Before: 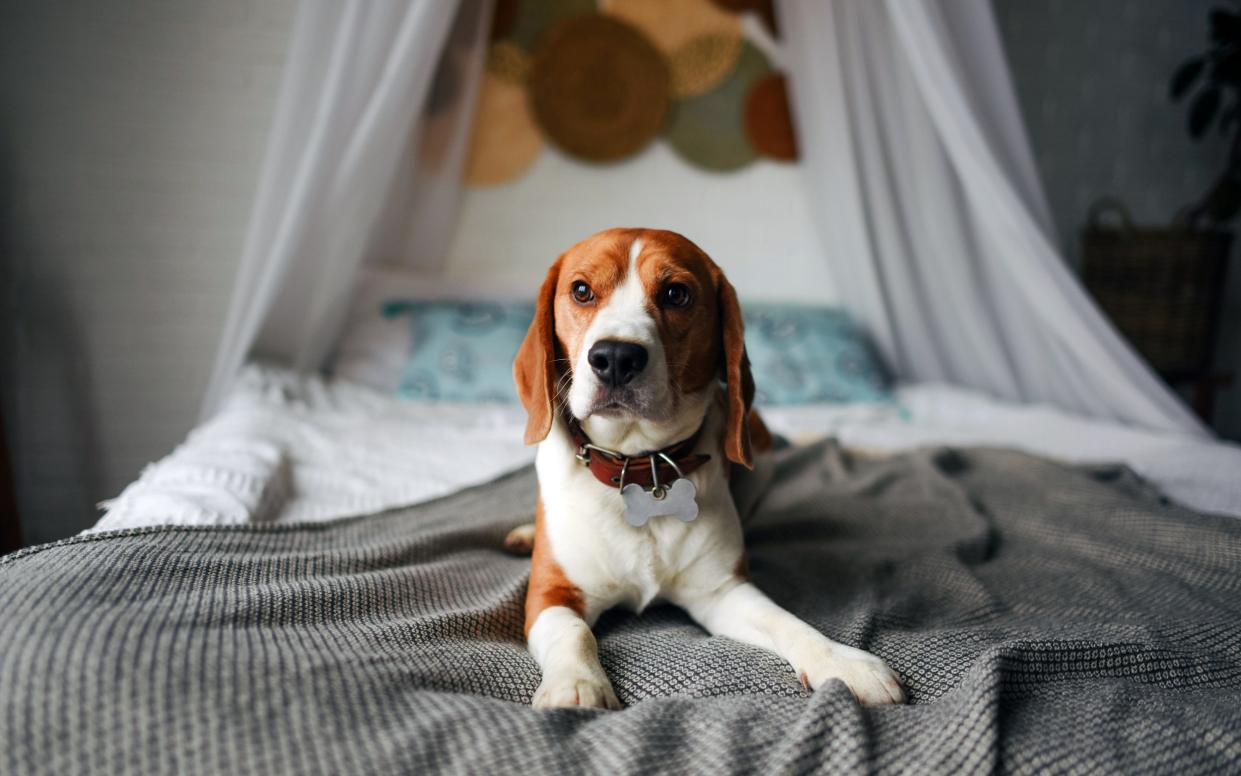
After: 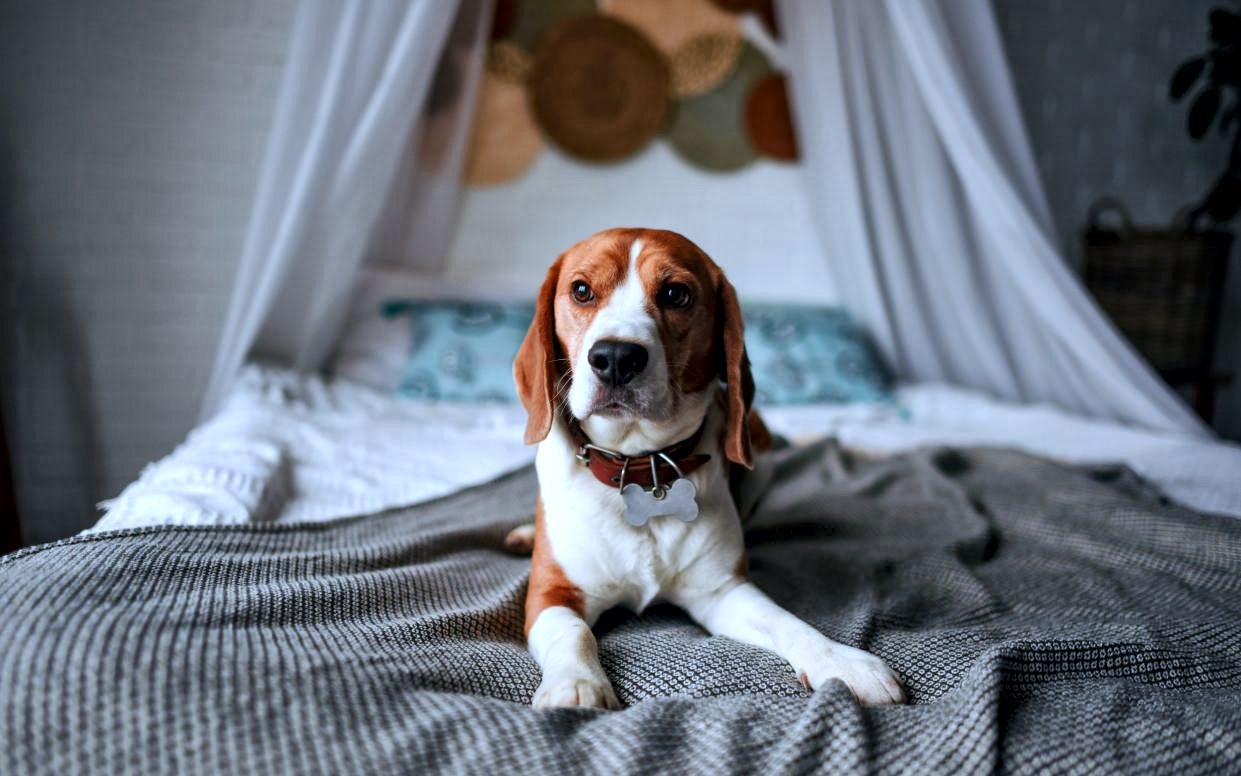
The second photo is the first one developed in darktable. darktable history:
local contrast: mode bilateral grid, contrast 20, coarseness 19, detail 163%, midtone range 0.2
color correction: highlights a* -2.24, highlights b* -18.1
